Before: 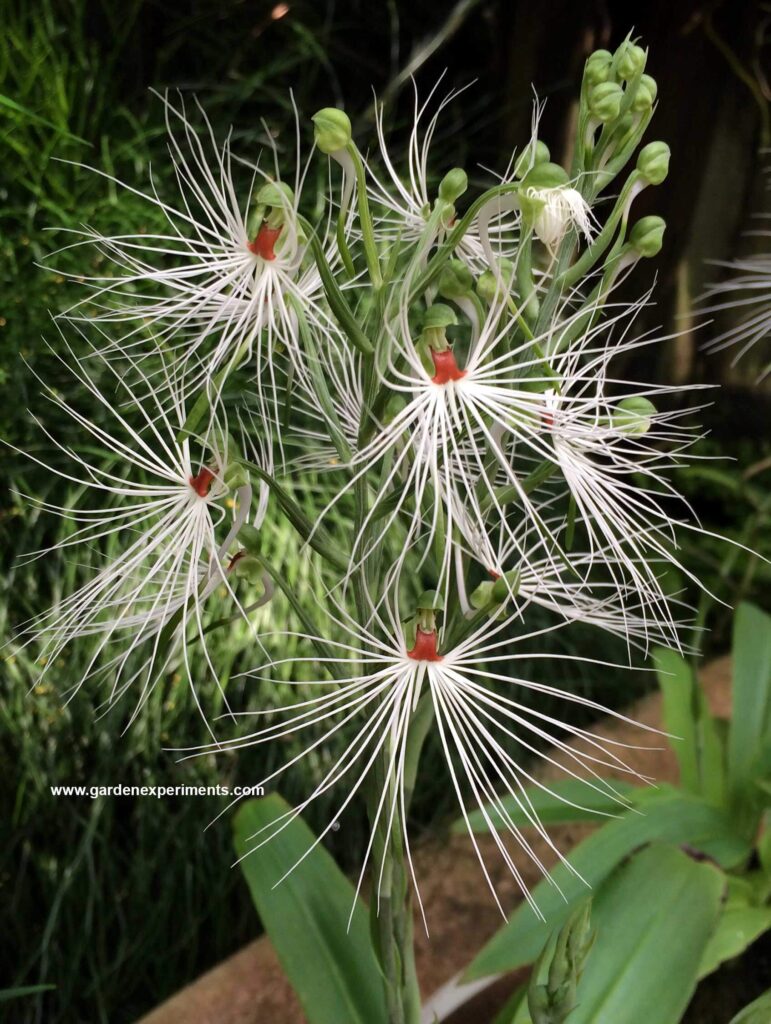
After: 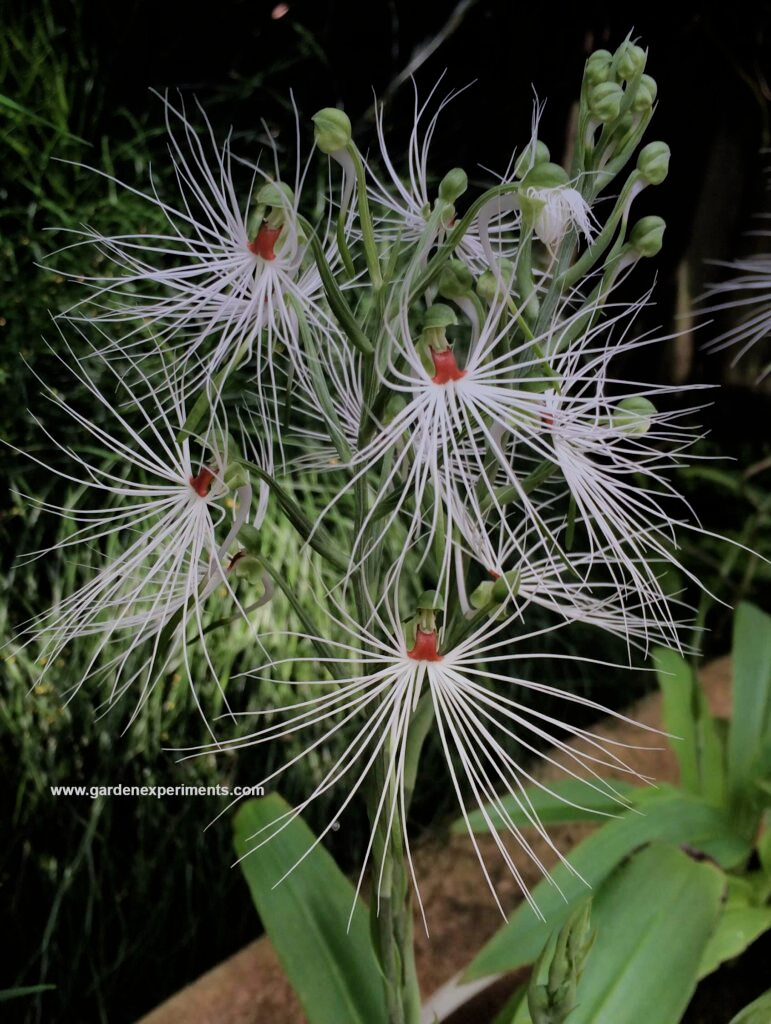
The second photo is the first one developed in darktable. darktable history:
graduated density: hue 238.83°, saturation 50%
filmic rgb: black relative exposure -7.65 EV, white relative exposure 4.56 EV, hardness 3.61
